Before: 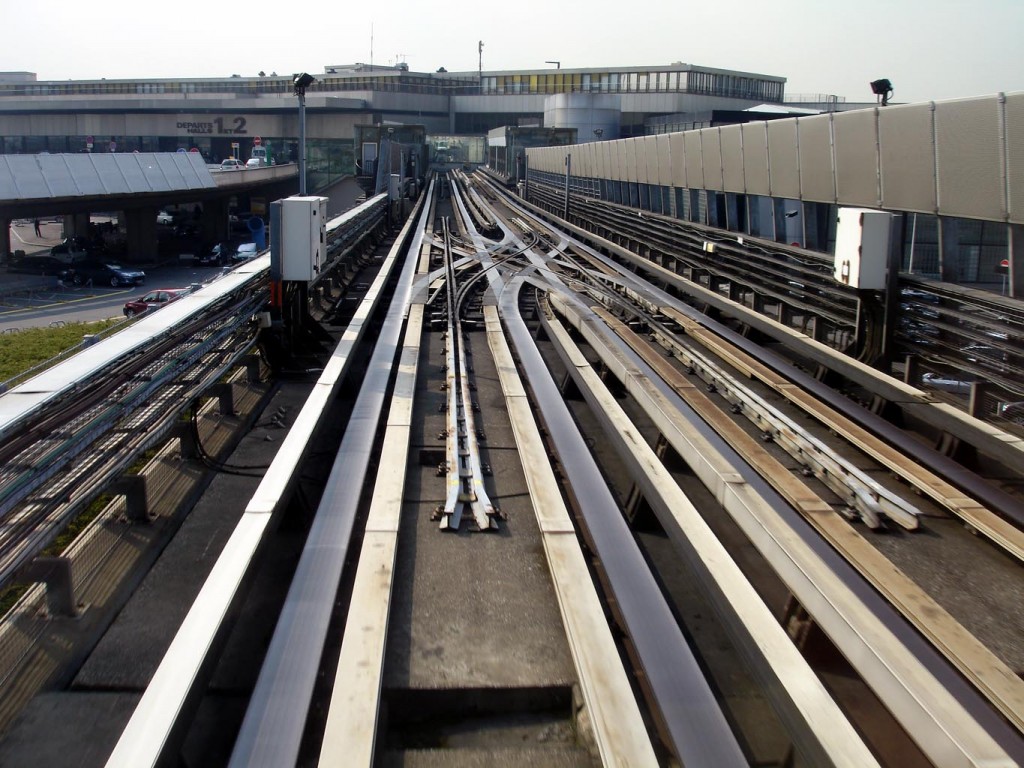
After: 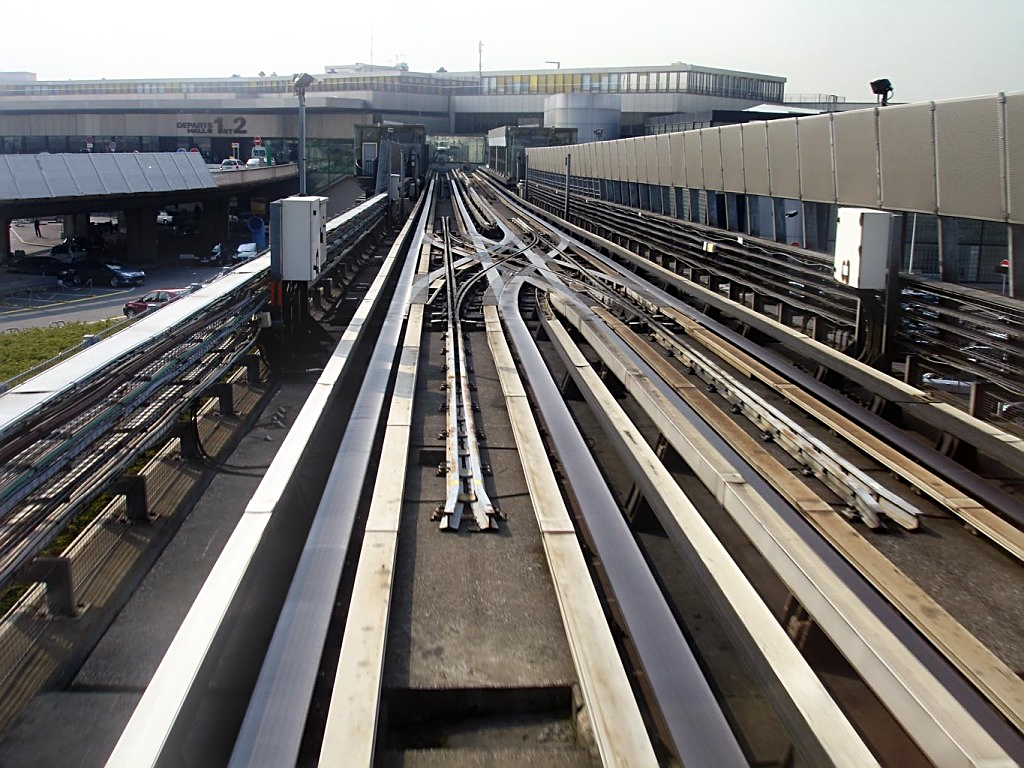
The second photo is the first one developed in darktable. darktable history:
bloom: size 9%, threshold 100%, strength 7%
sharpen: on, module defaults
